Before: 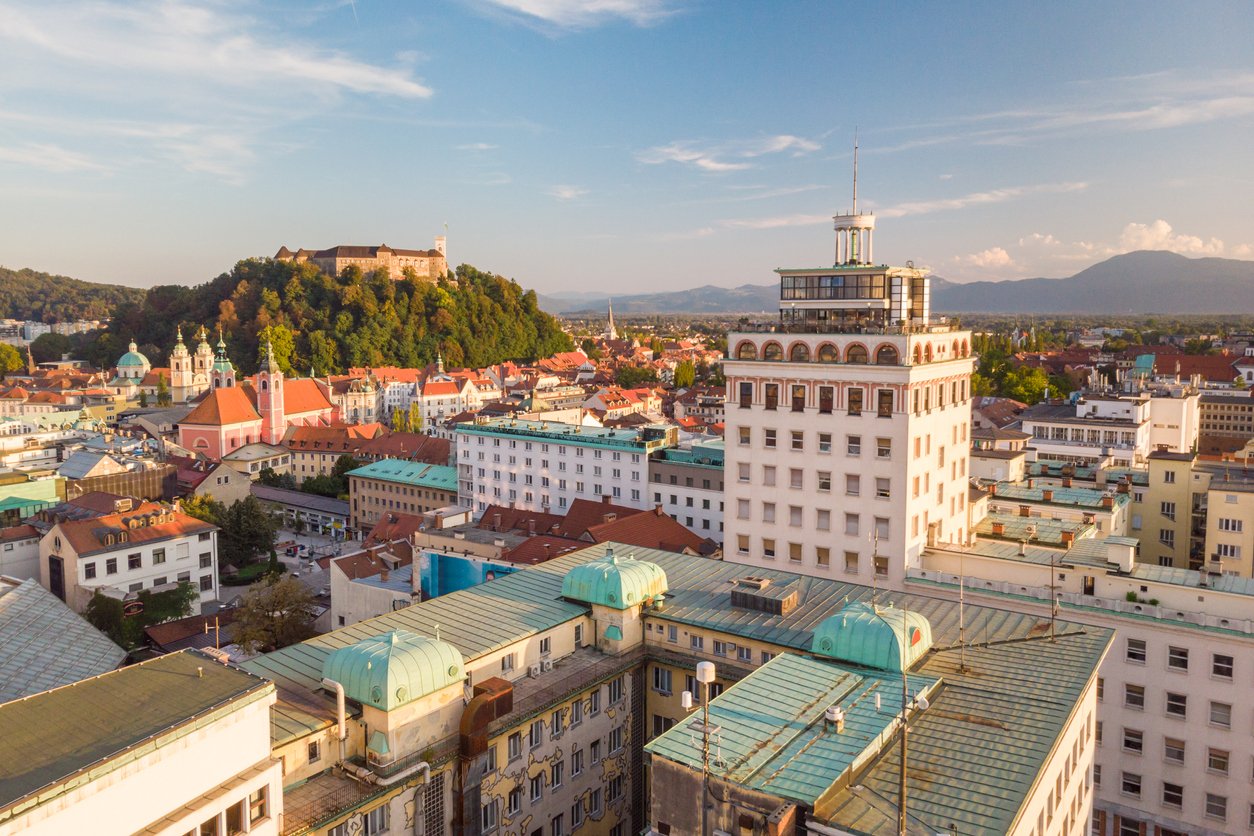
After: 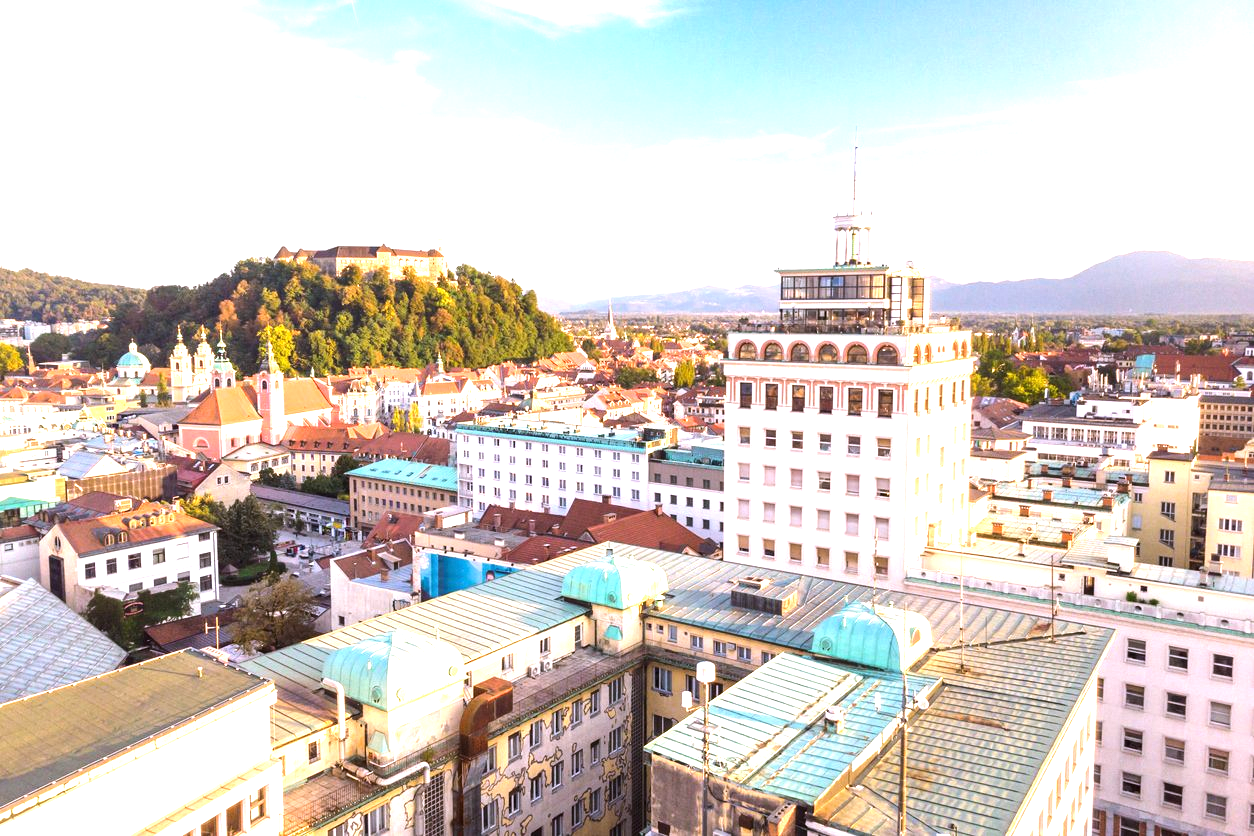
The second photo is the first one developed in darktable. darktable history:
exposure: black level correction 0, exposure 1.1 EV, compensate exposure bias true, compensate highlight preservation false
white balance: red 1.004, blue 1.096
tone equalizer: -8 EV -0.417 EV, -7 EV -0.389 EV, -6 EV -0.333 EV, -5 EV -0.222 EV, -3 EV 0.222 EV, -2 EV 0.333 EV, -1 EV 0.389 EV, +0 EV 0.417 EV, edges refinement/feathering 500, mask exposure compensation -1.57 EV, preserve details no
